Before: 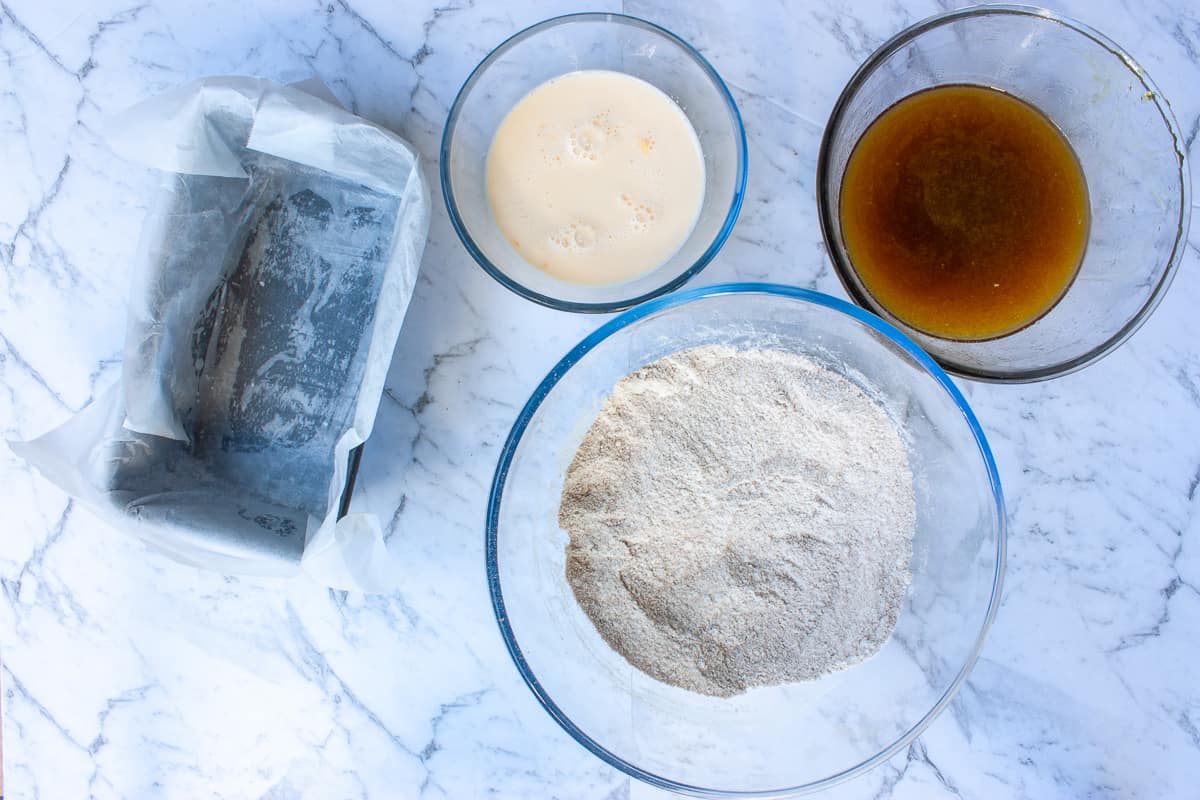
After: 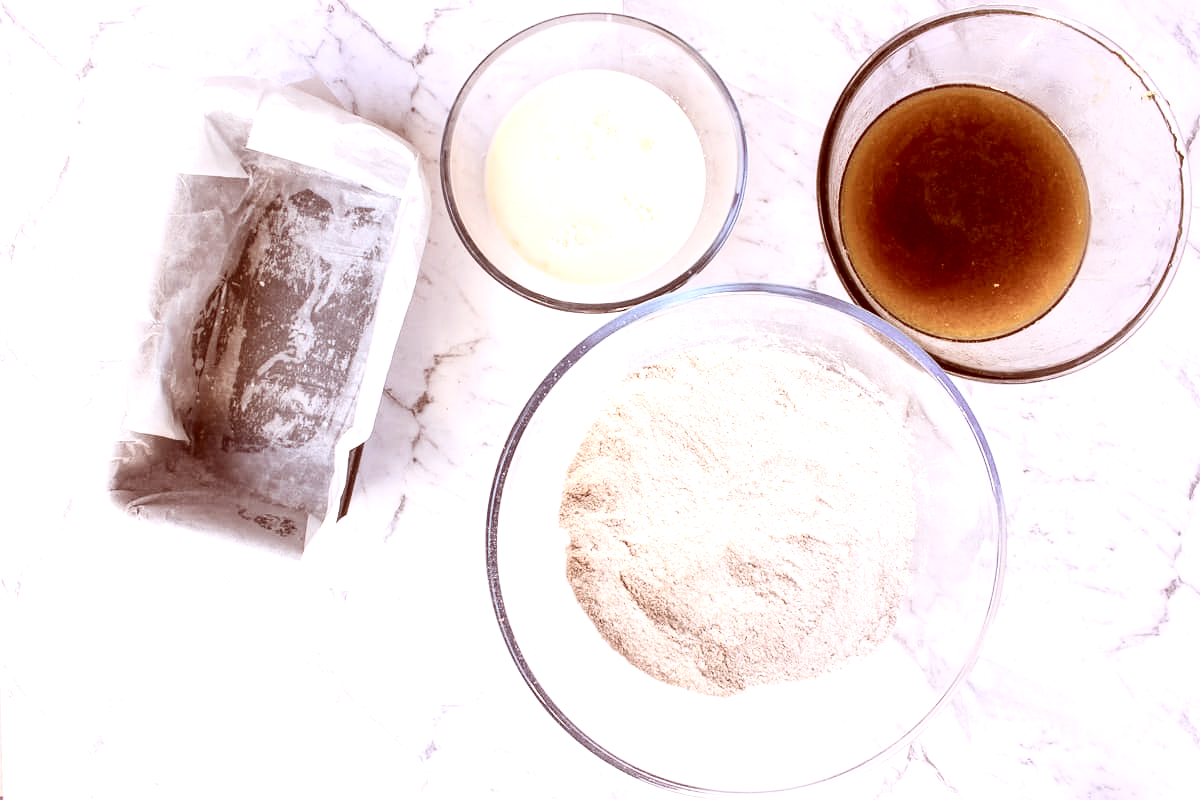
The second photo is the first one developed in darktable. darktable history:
color zones: curves: ch0 [(0.068, 0.464) (0.25, 0.5) (0.48, 0.508) (0.75, 0.536) (0.886, 0.476) (0.967, 0.456)]; ch1 [(0.066, 0.456) (0.25, 0.5) (0.616, 0.508) (0.746, 0.56) (0.934, 0.444)]
color correction: highlights a* 9.34, highlights b* 8.79, shadows a* 39.57, shadows b* 39.43, saturation 0.781
contrast brightness saturation: contrast 0.255, saturation -0.317
tone equalizer: on, module defaults
exposure: black level correction 0, exposure 0.893 EV, compensate highlight preservation false
